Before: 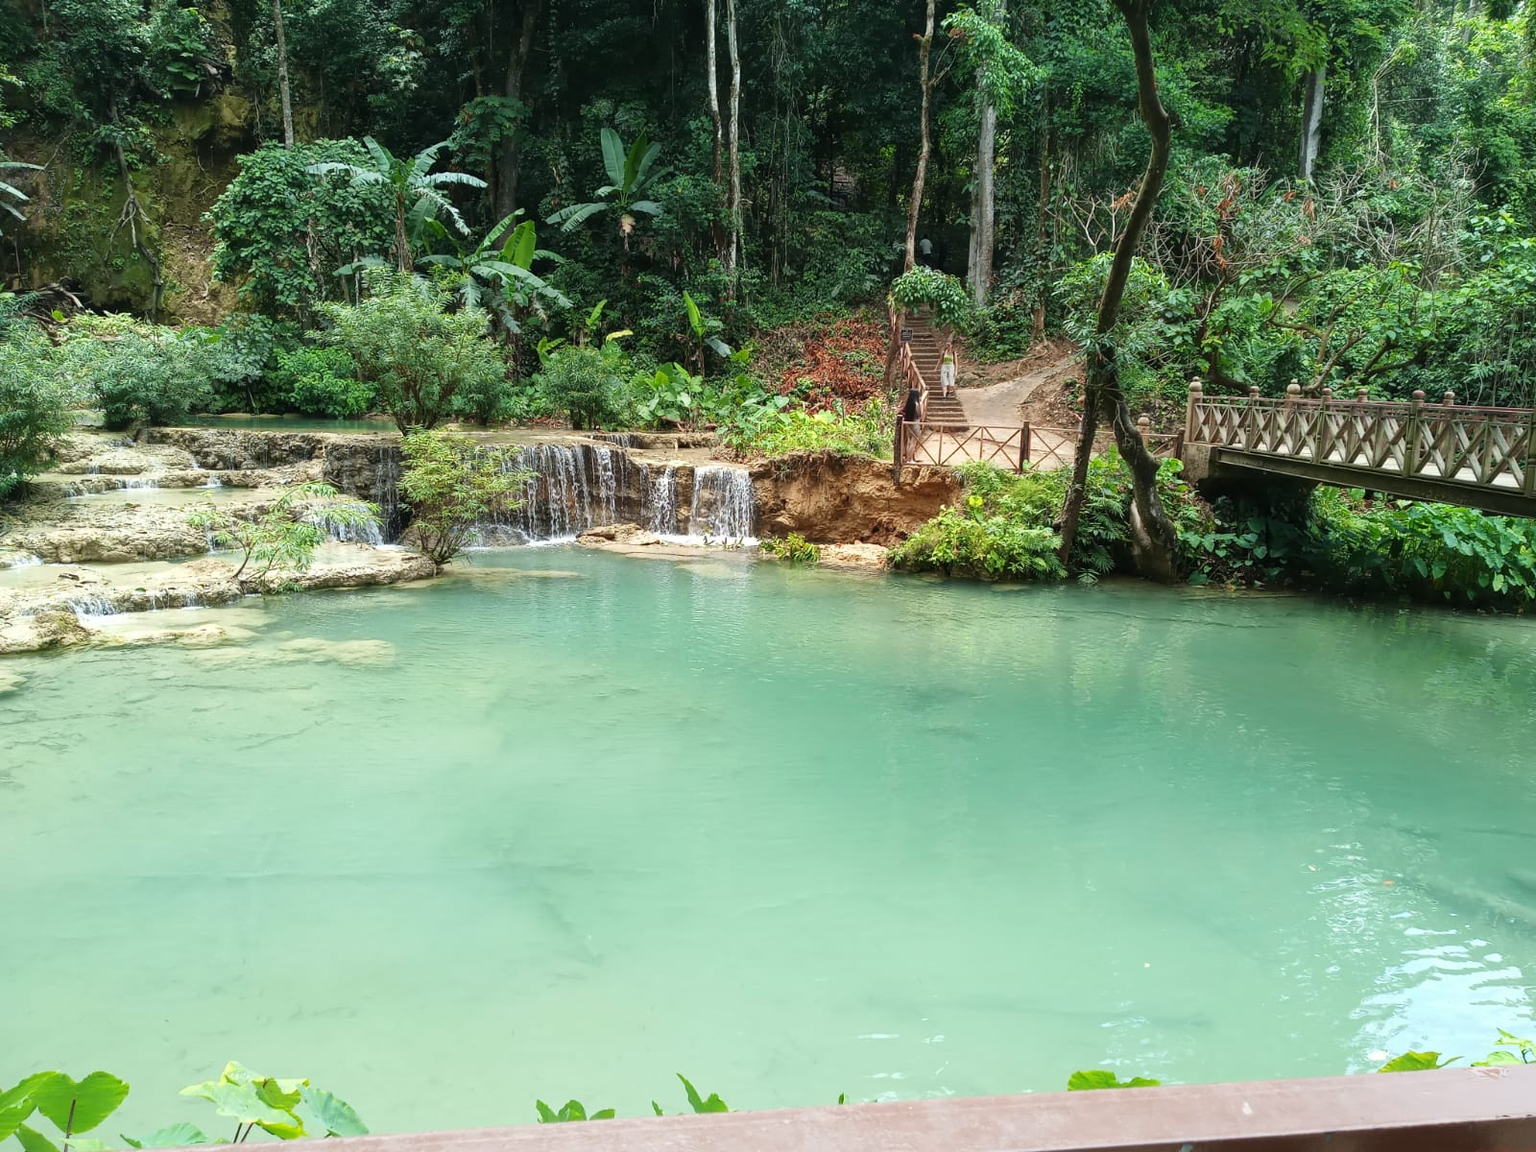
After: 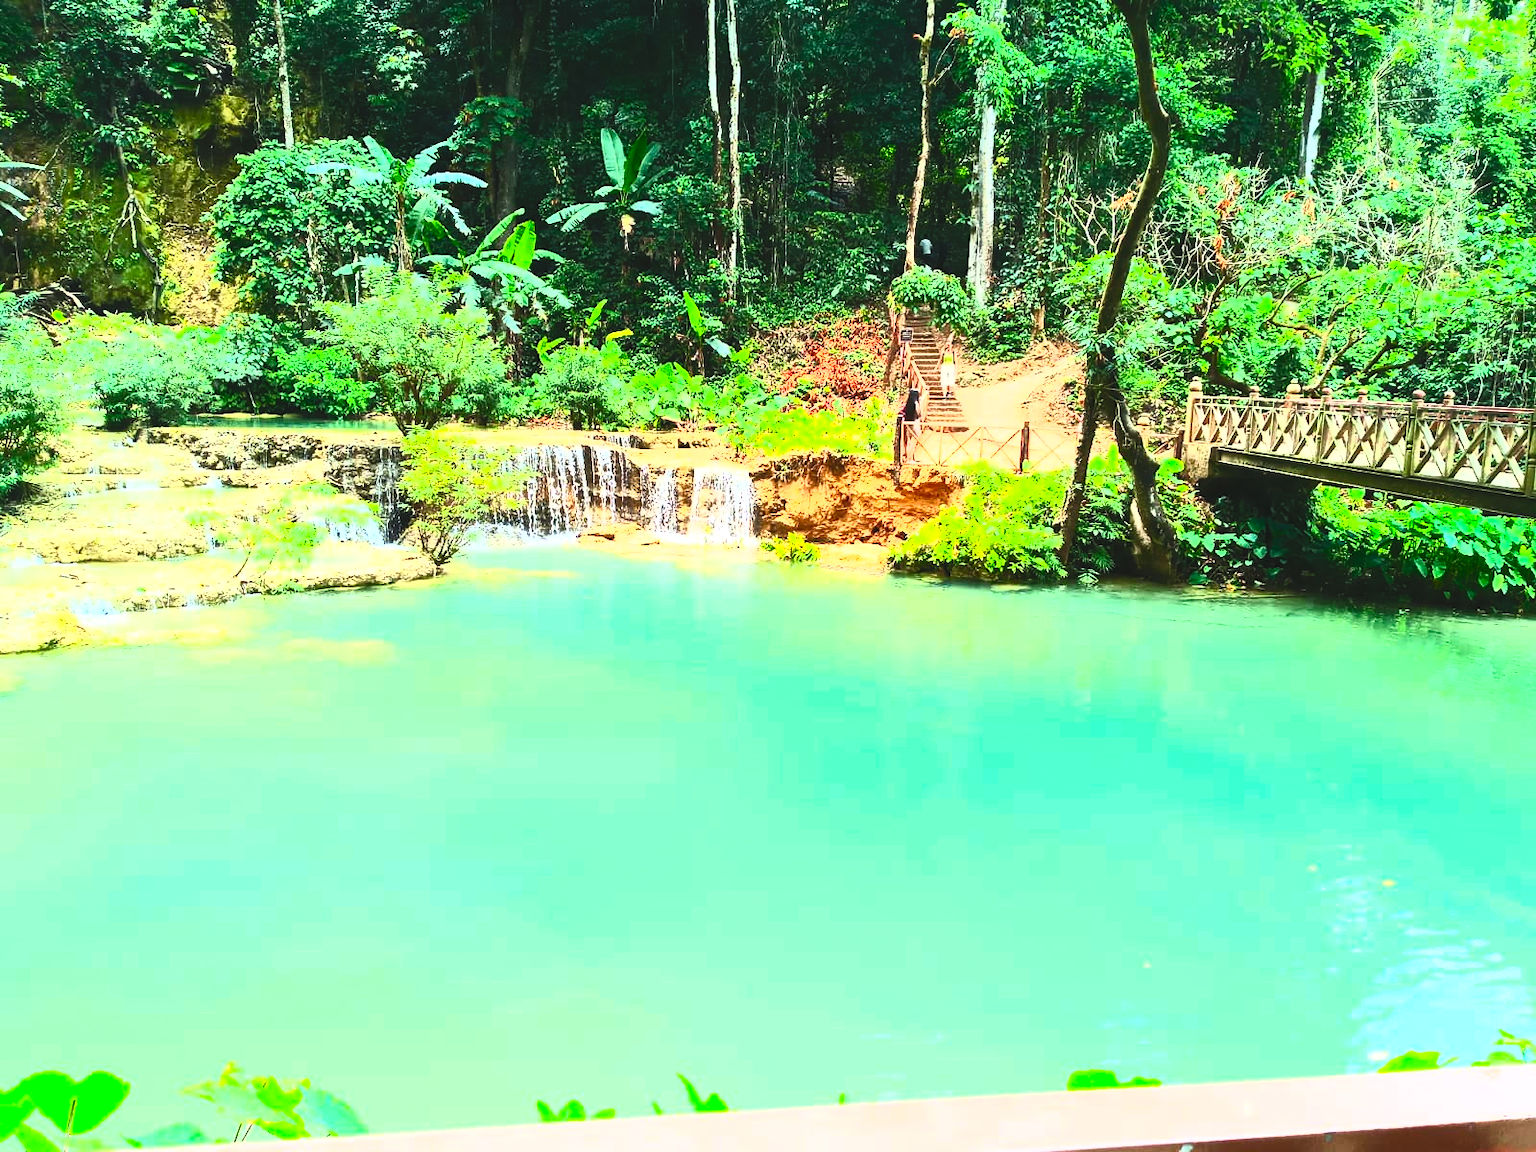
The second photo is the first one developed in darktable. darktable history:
tone equalizer: -8 EV -0.727 EV, -7 EV -0.681 EV, -6 EV -0.602 EV, -5 EV -0.424 EV, -3 EV 0.39 EV, -2 EV 0.6 EV, -1 EV 0.681 EV, +0 EV 0.719 EV
contrast brightness saturation: contrast 0.998, brightness 0.981, saturation 0.993
